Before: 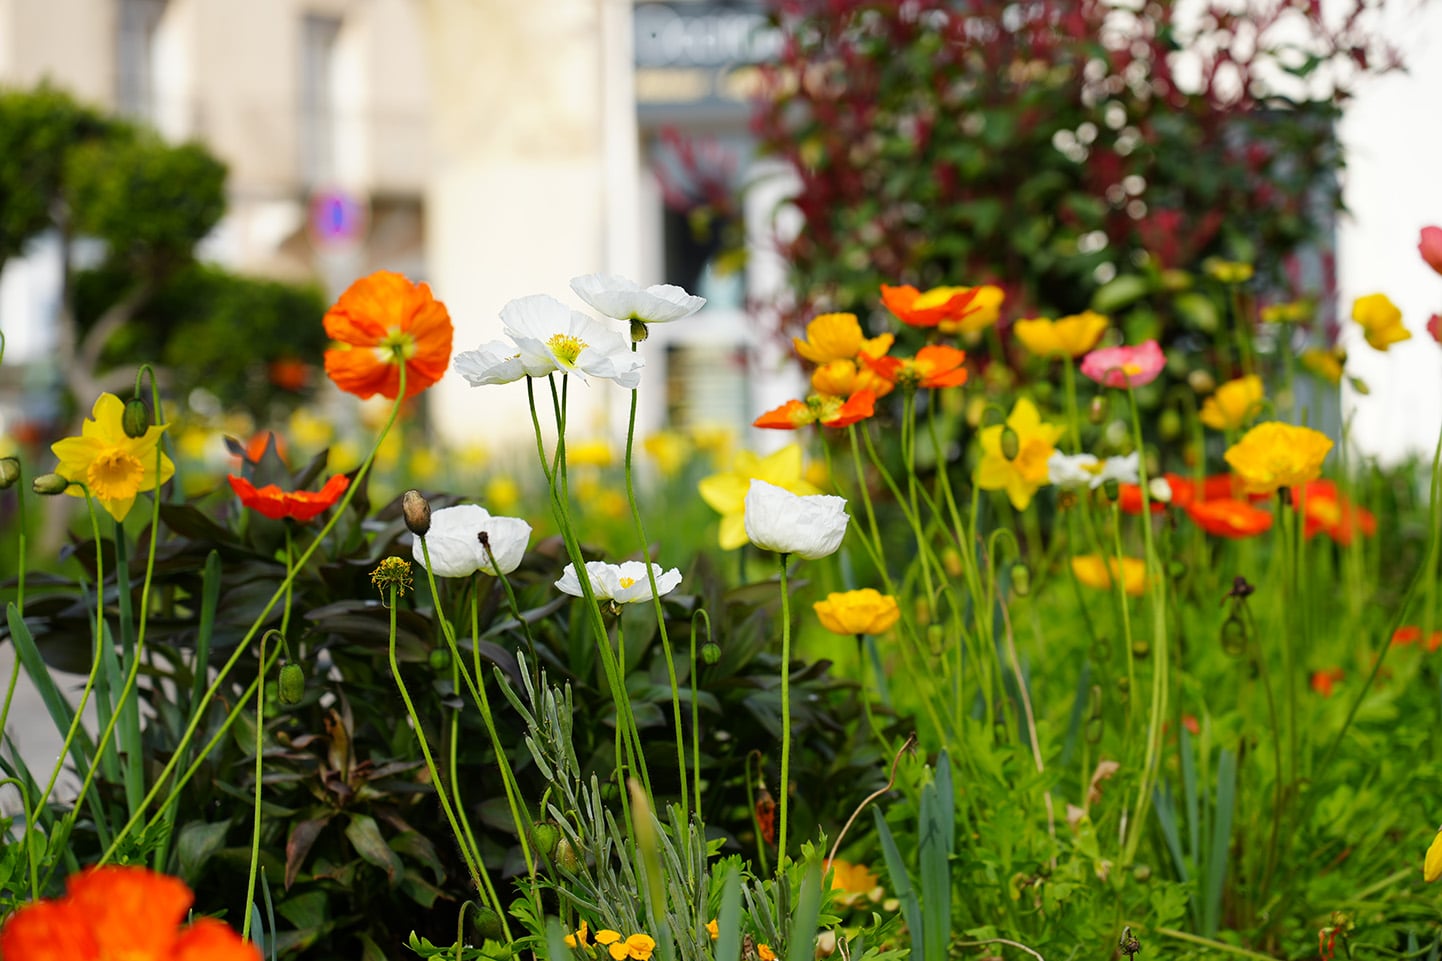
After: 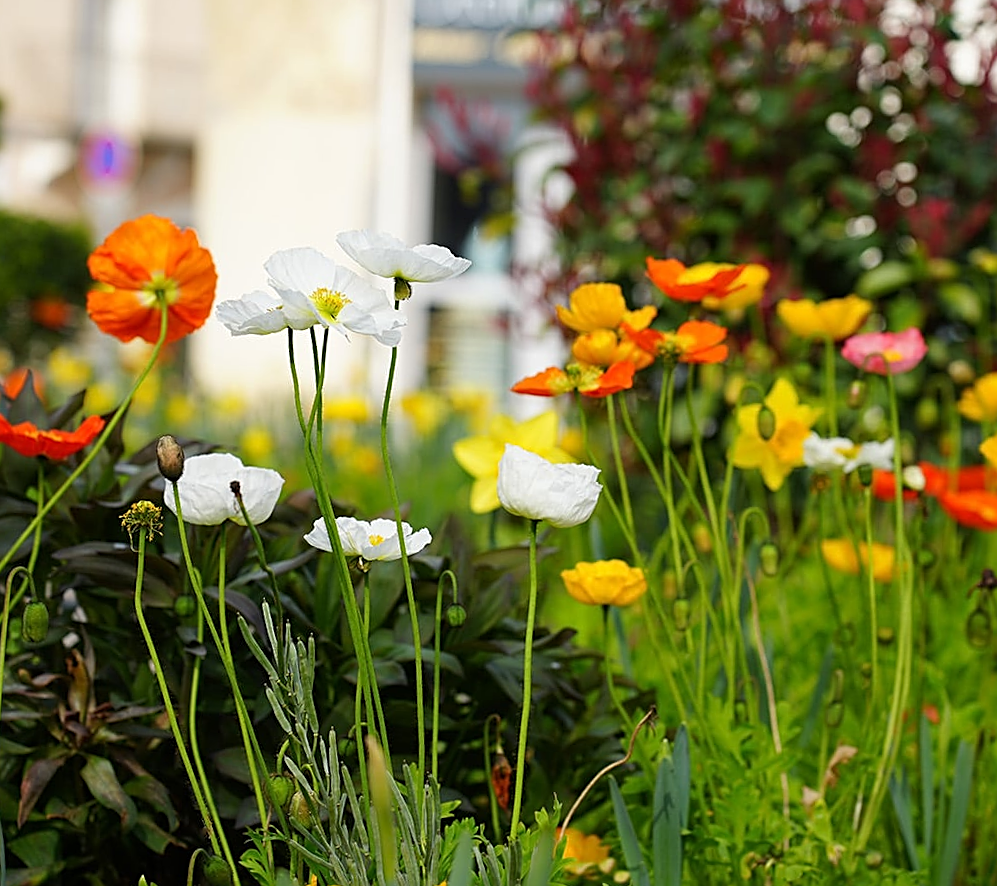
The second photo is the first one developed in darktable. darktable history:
crop and rotate: angle -3.27°, left 14.277%, top 0.028%, right 10.766%, bottom 0.028%
sharpen: amount 0.6
